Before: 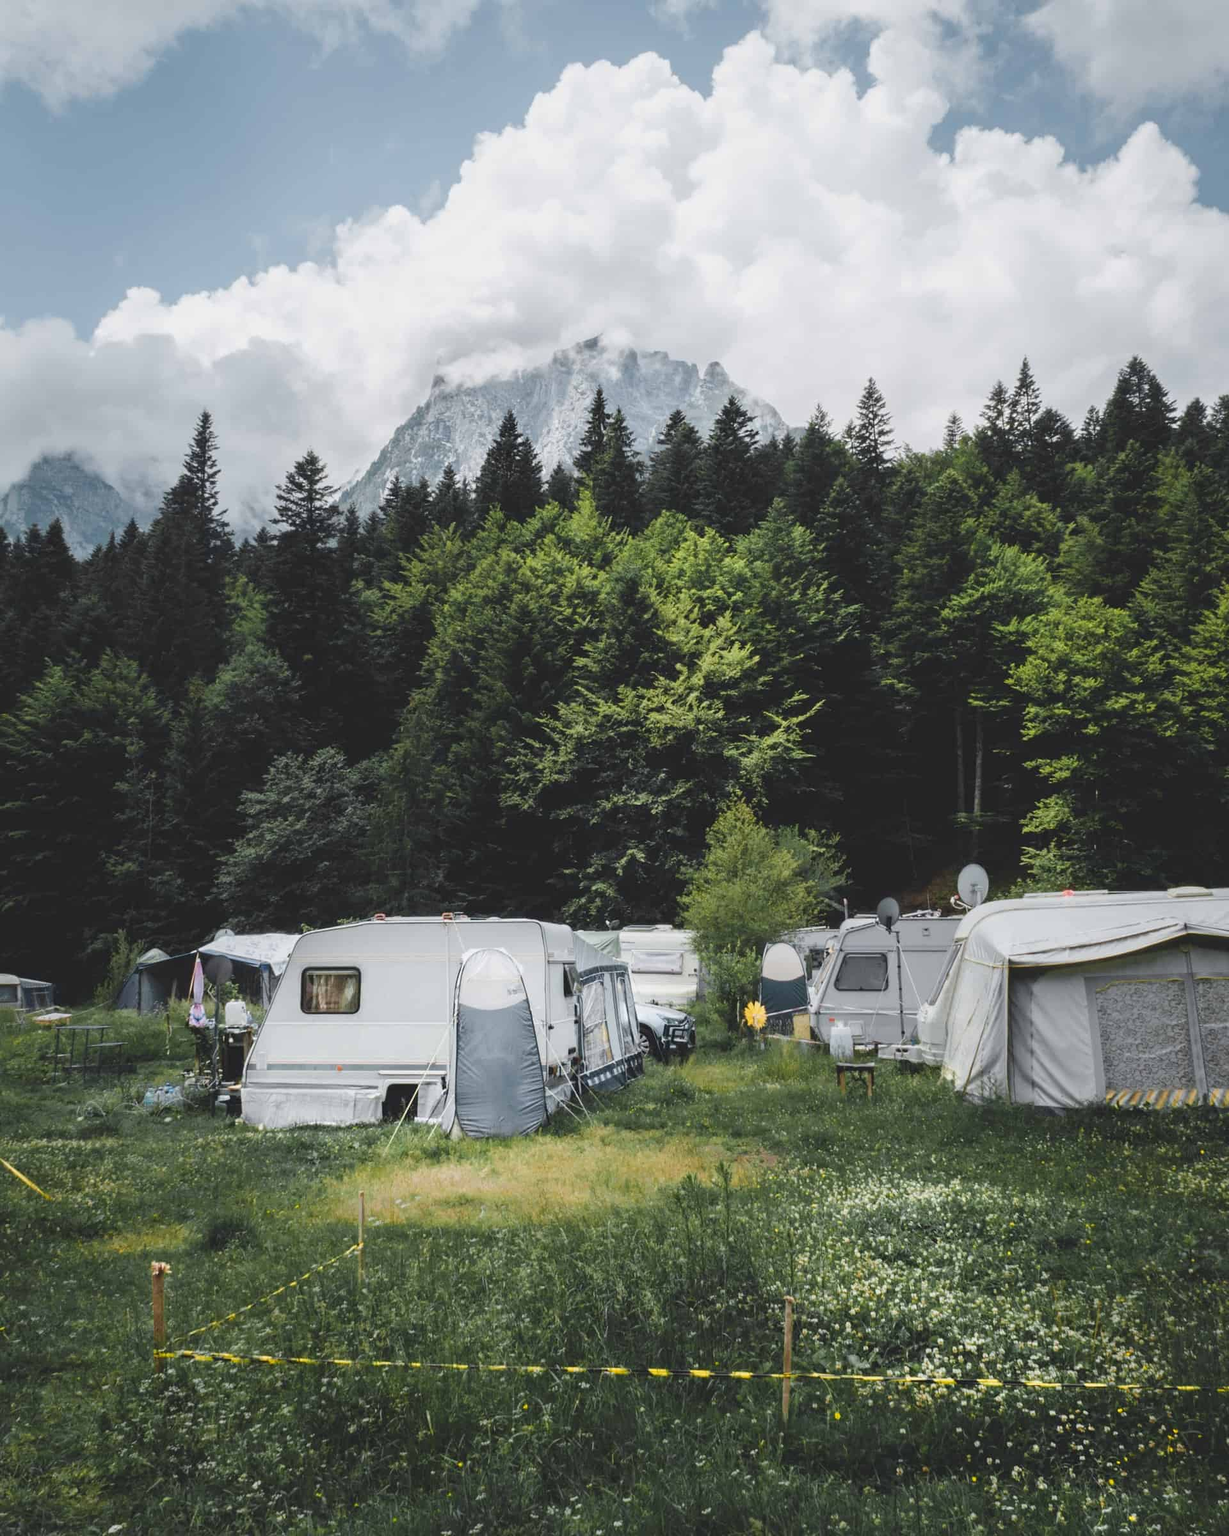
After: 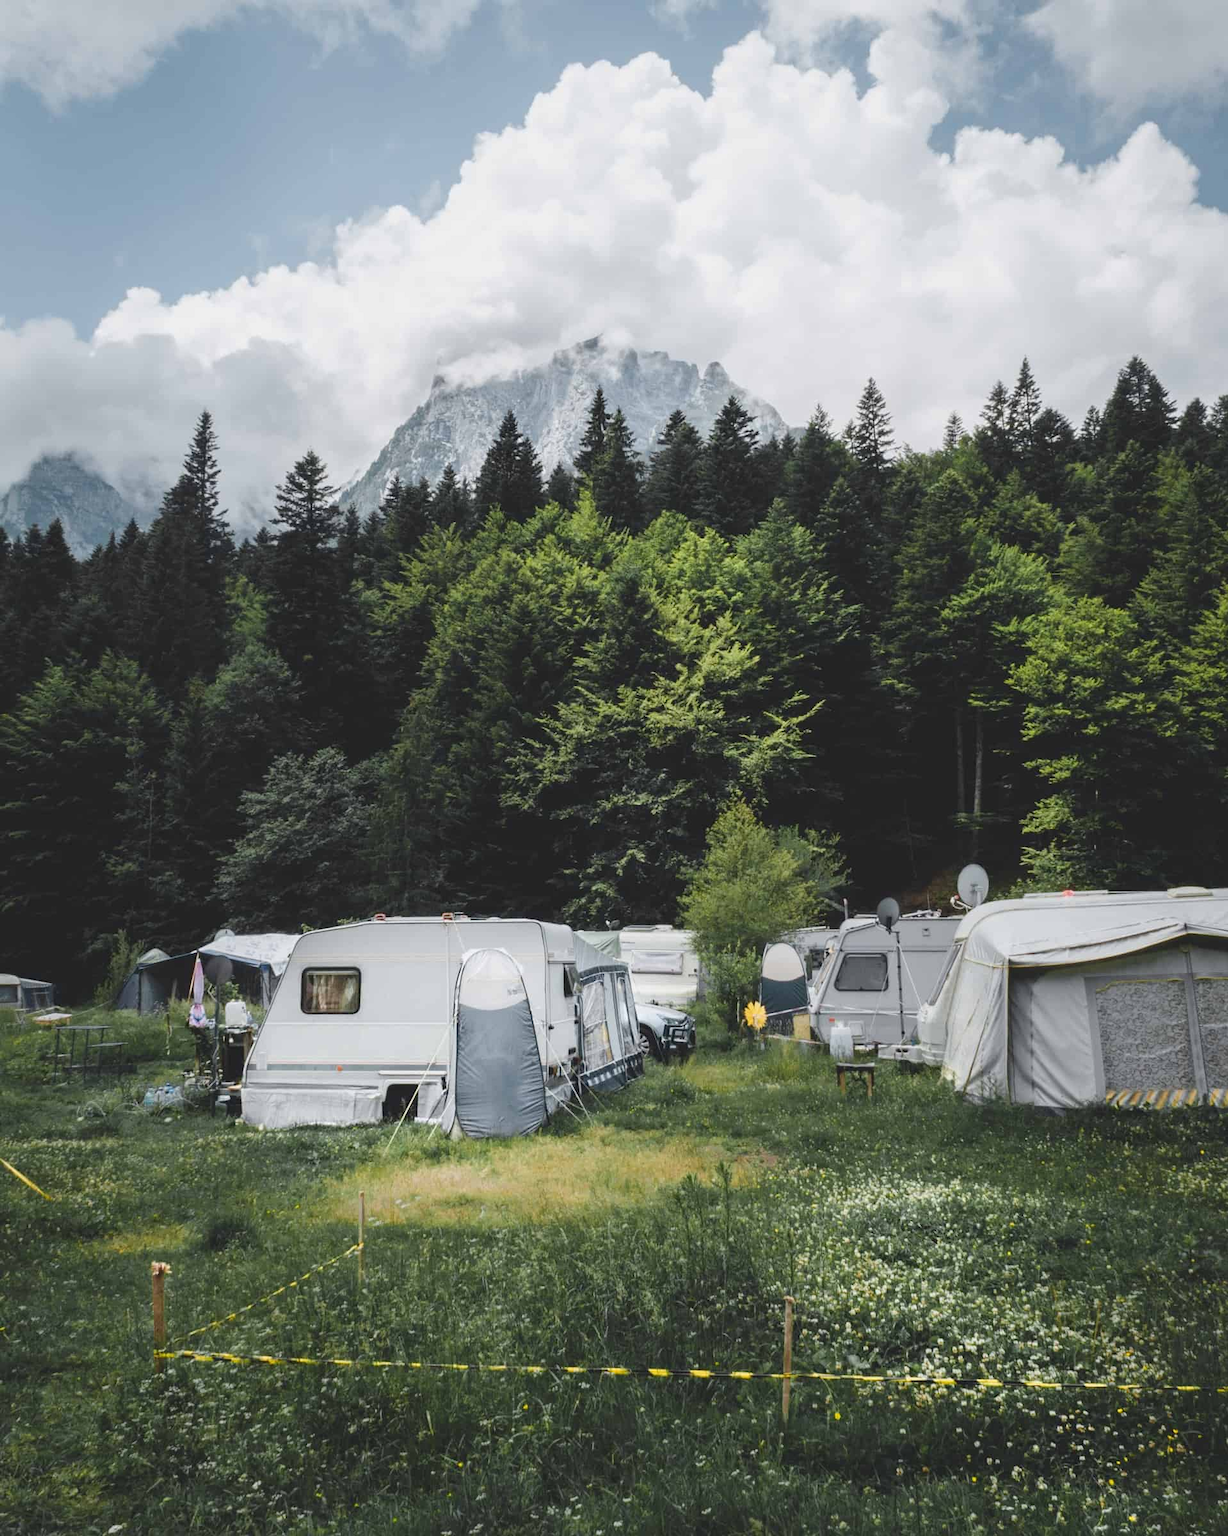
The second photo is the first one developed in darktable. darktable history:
exposure: compensate highlight preservation false
contrast brightness saturation: contrast 0.047
